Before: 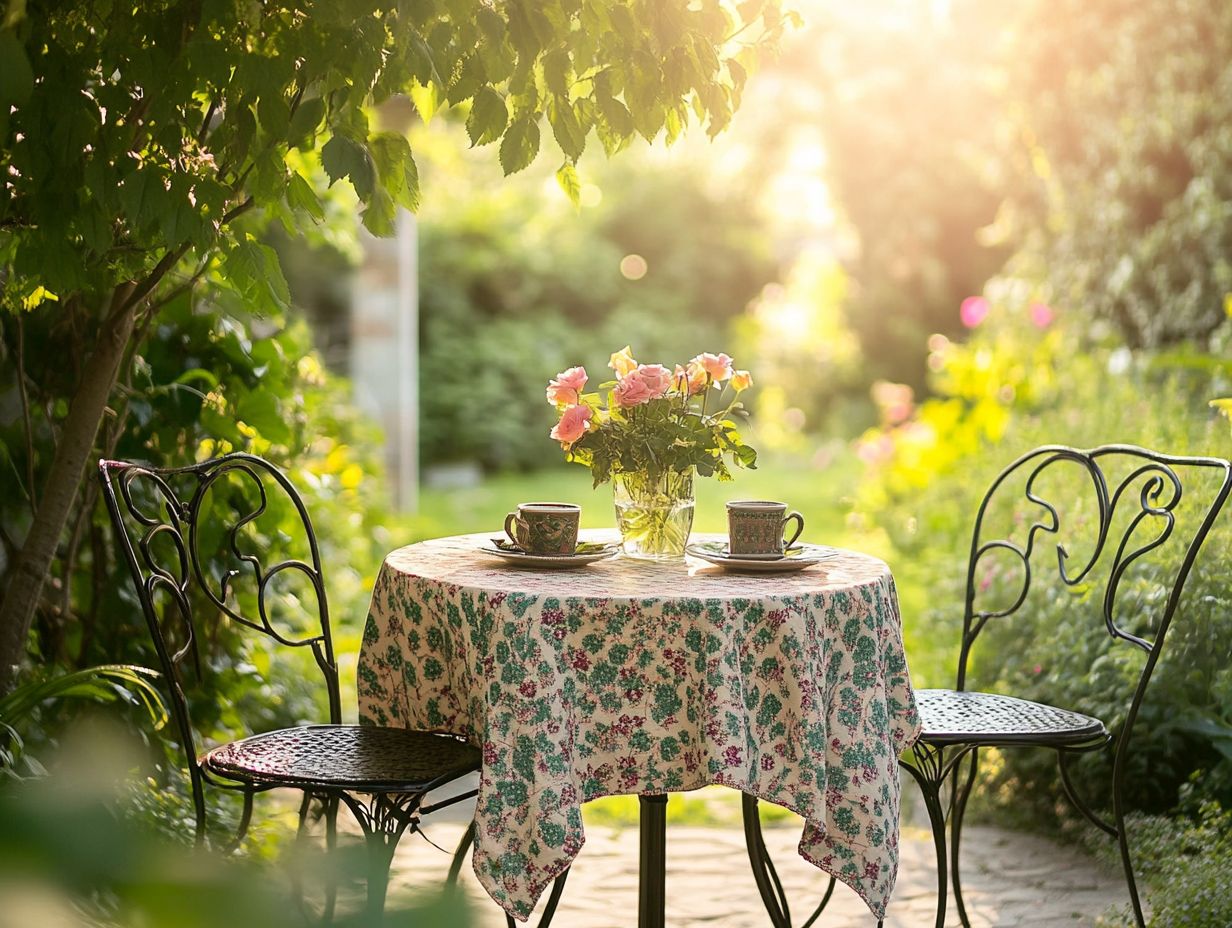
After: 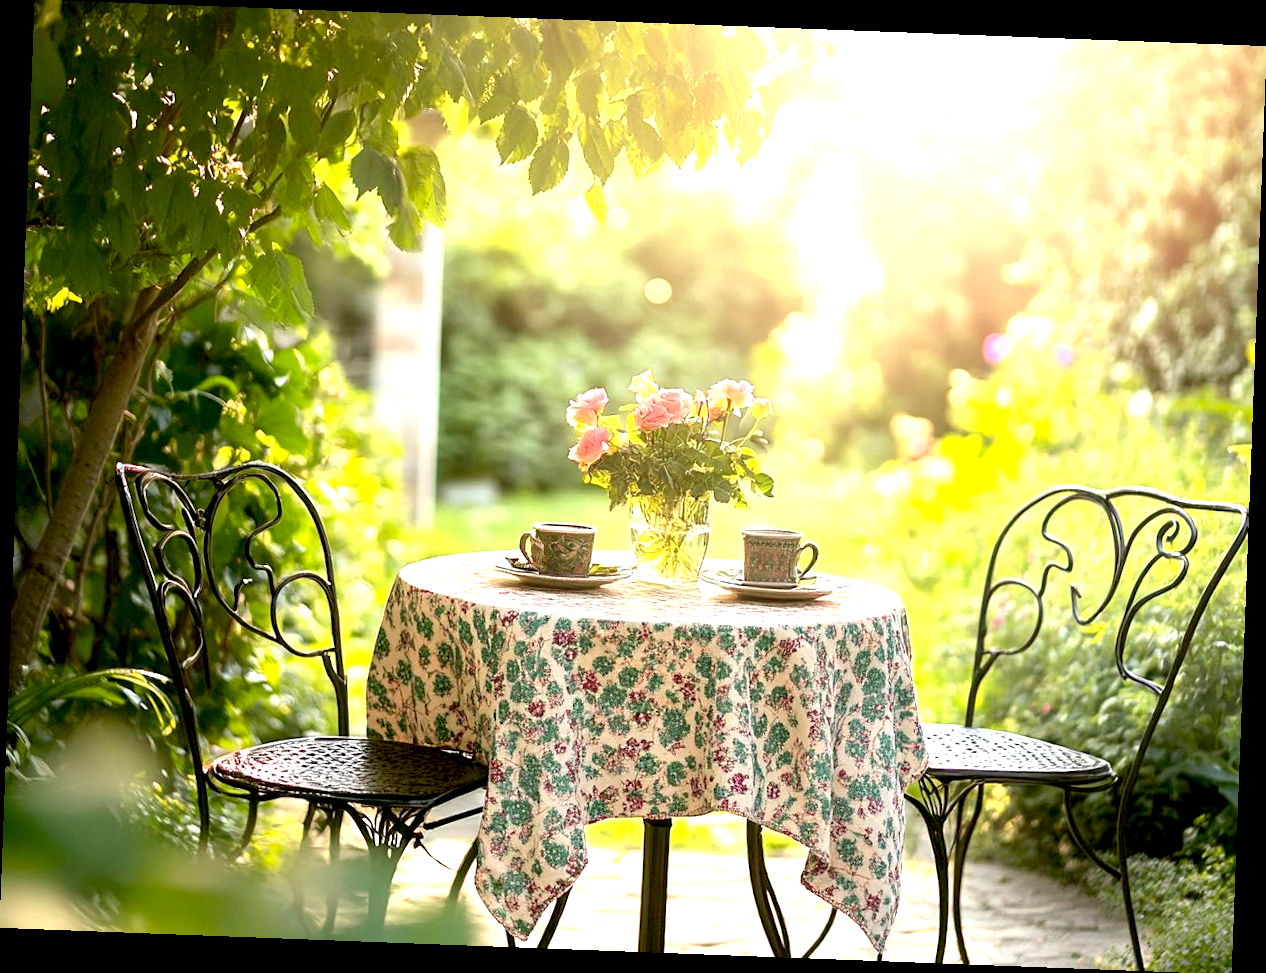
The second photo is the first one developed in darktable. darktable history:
exposure: black level correction 0.008, exposure 0.979 EV, compensate highlight preservation false
rotate and perspective: rotation 2.17°, automatic cropping off
